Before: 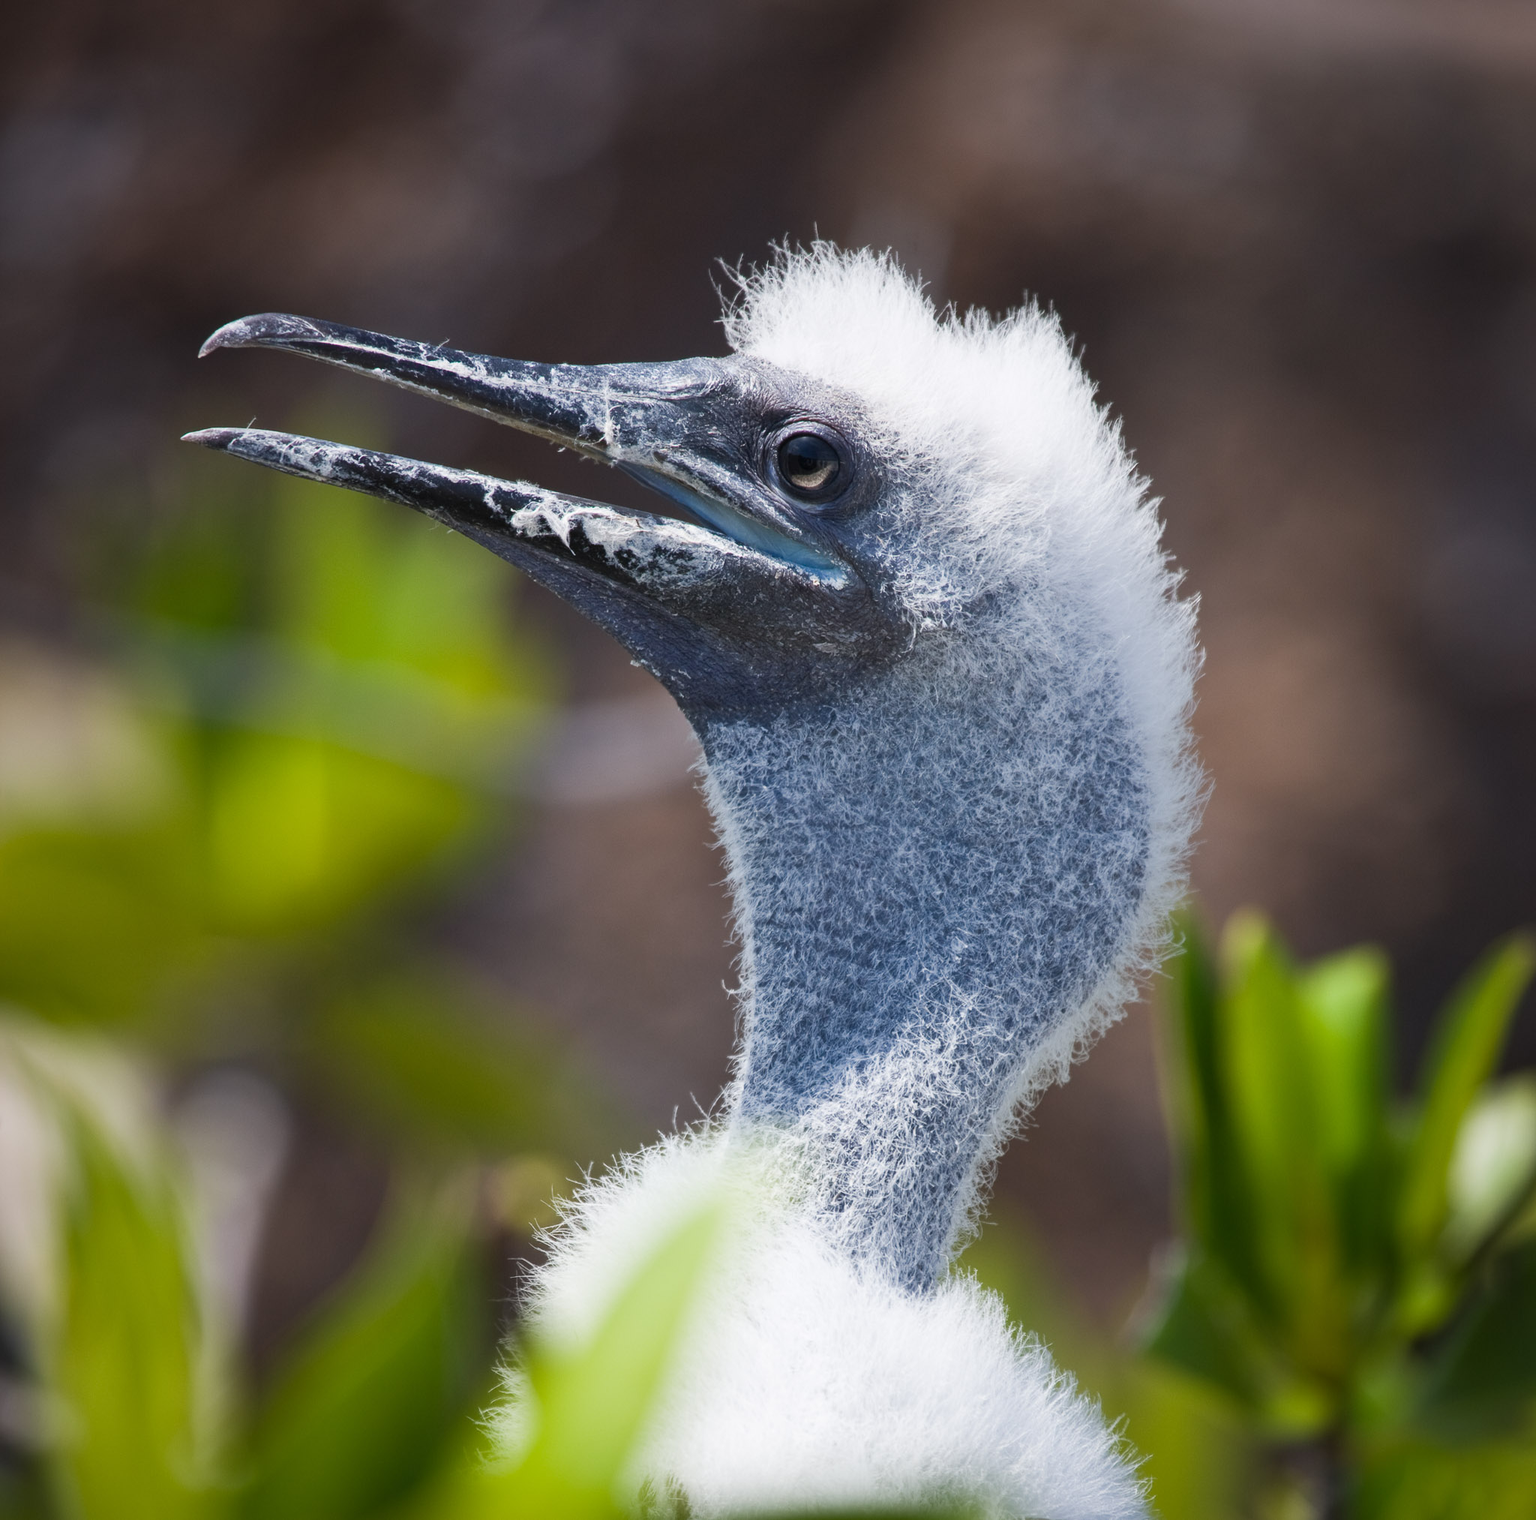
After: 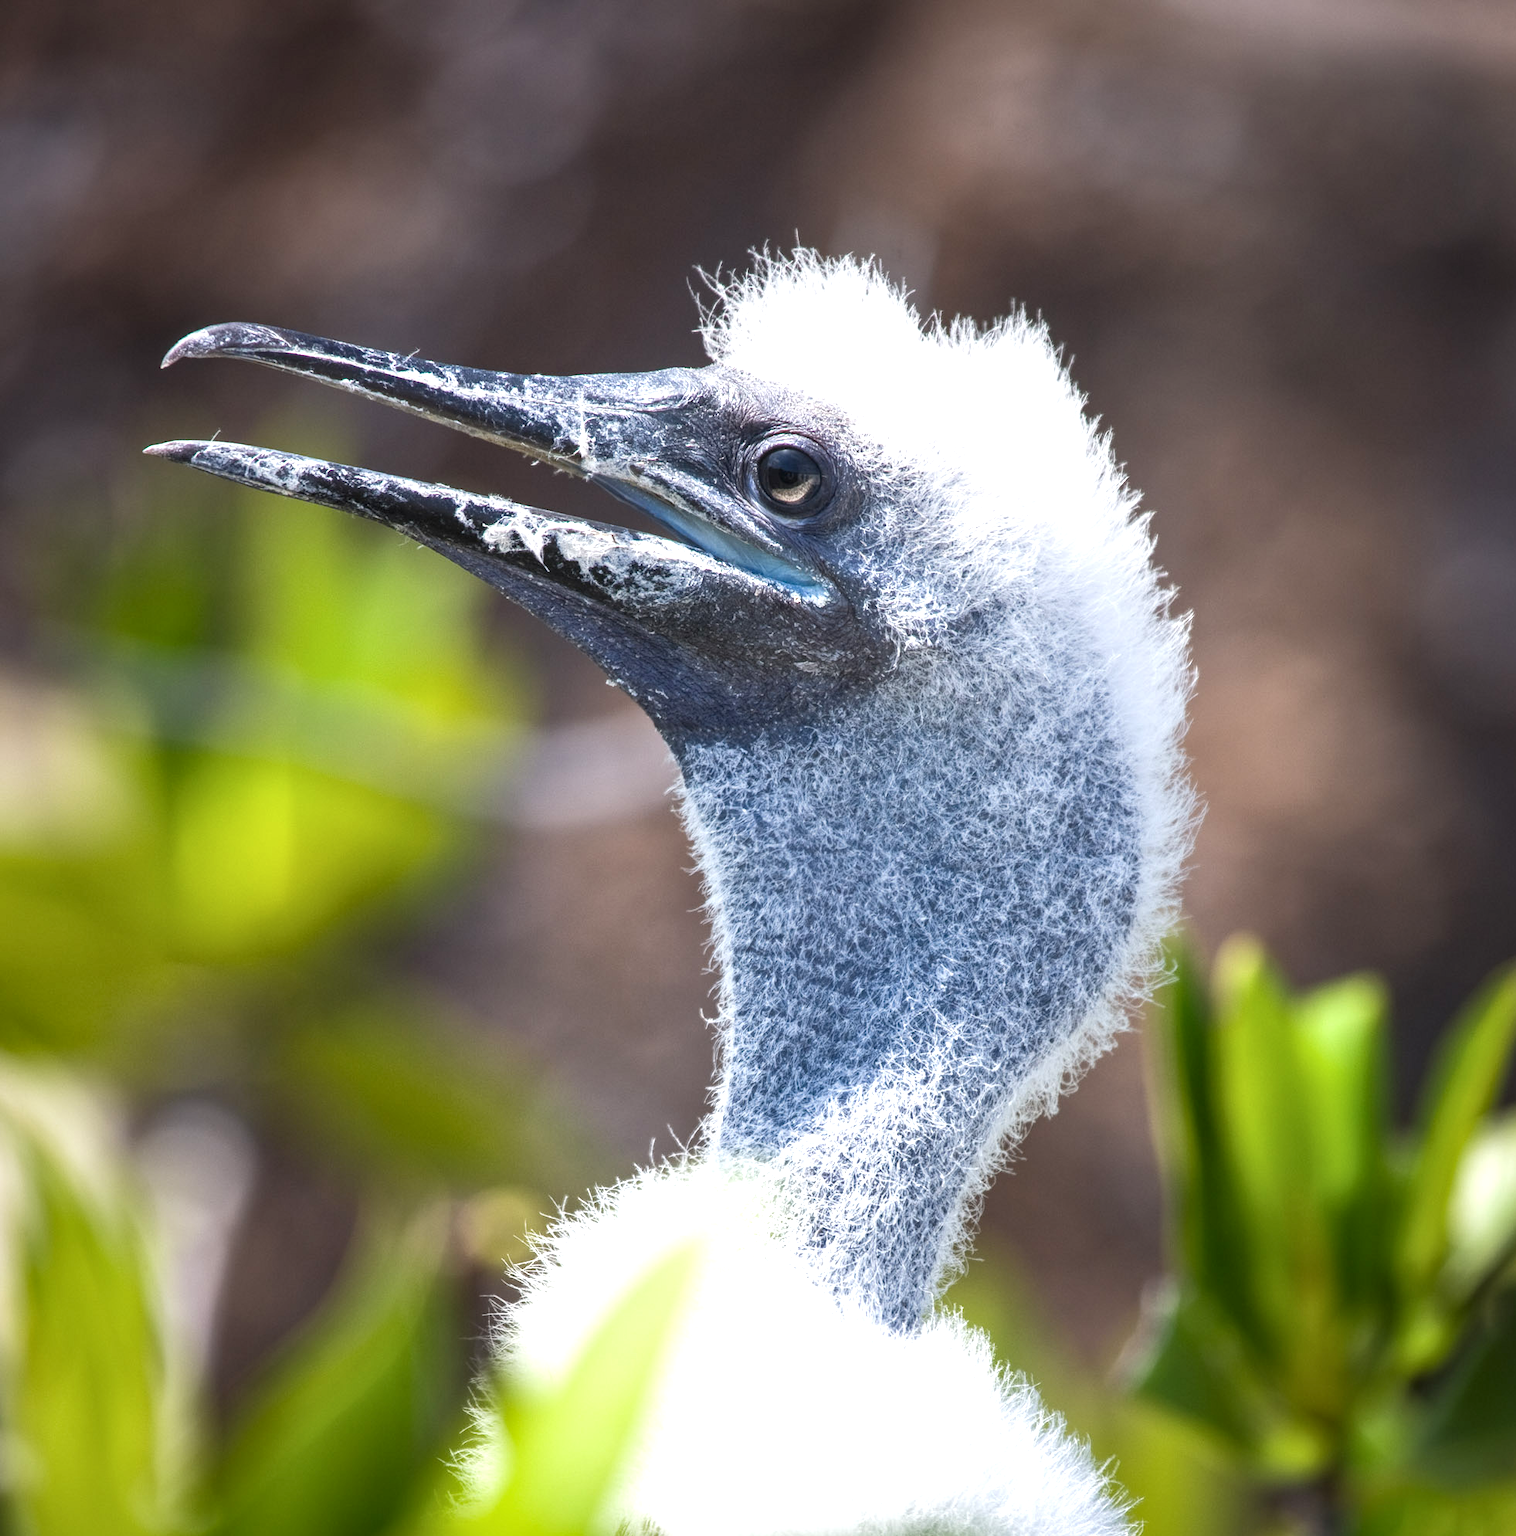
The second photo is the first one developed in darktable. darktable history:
crop and rotate: left 2.75%, right 1.324%, bottom 1.824%
tone curve: curves: ch0 [(0, 0) (0.003, 0.003) (0.011, 0.011) (0.025, 0.025) (0.044, 0.044) (0.069, 0.068) (0.1, 0.099) (0.136, 0.134) (0.177, 0.175) (0.224, 0.222) (0.277, 0.274) (0.335, 0.331) (0.399, 0.395) (0.468, 0.463) (0.543, 0.554) (0.623, 0.632) (0.709, 0.716) (0.801, 0.805) (0.898, 0.9) (1, 1)], color space Lab, independent channels, preserve colors none
exposure: exposure 0.665 EV, compensate highlight preservation false
local contrast: on, module defaults
